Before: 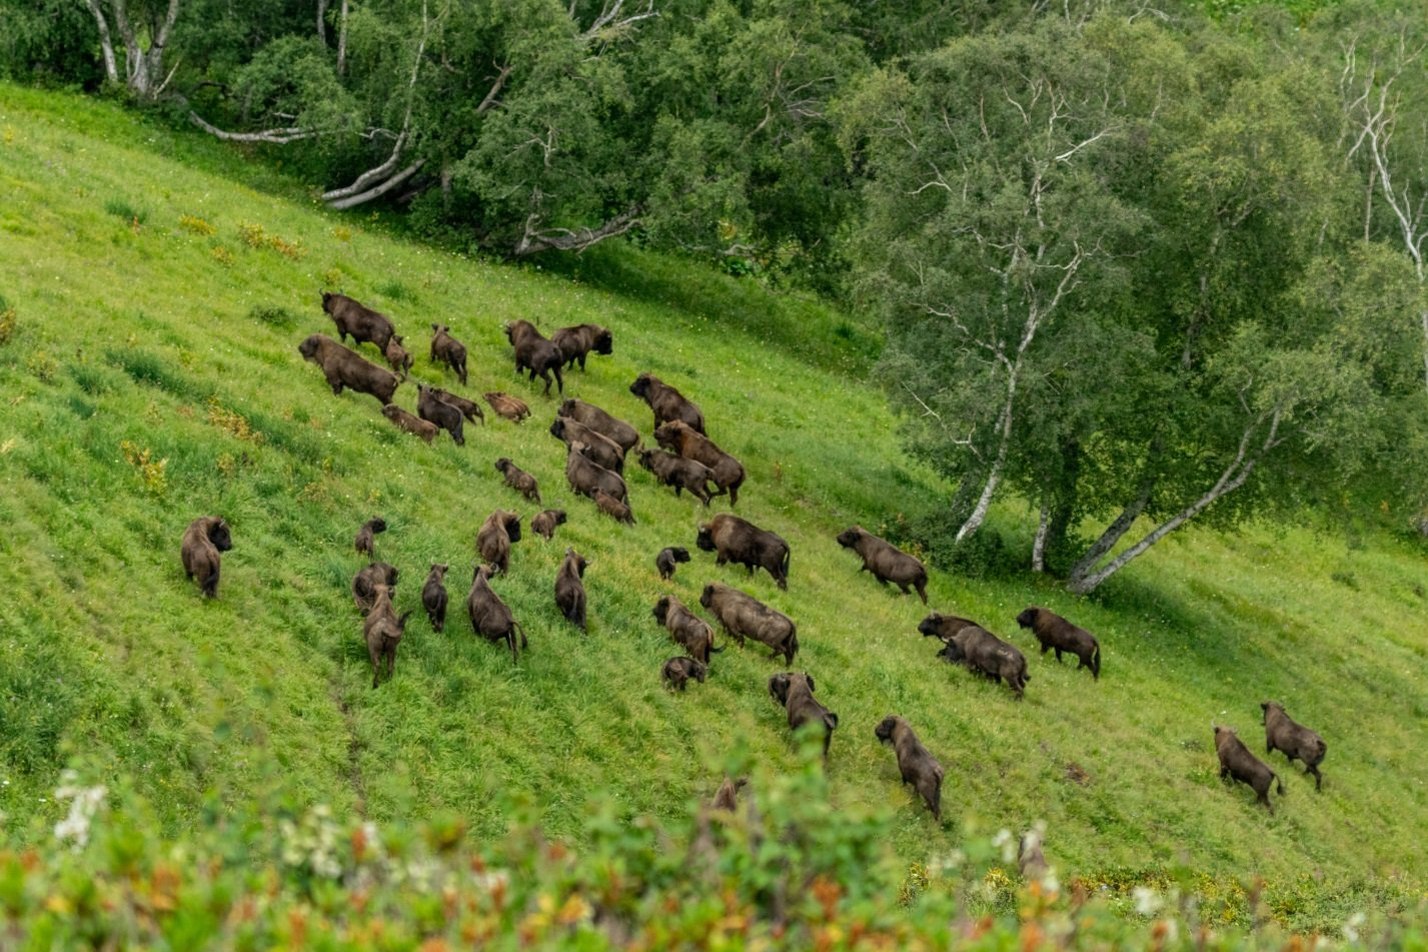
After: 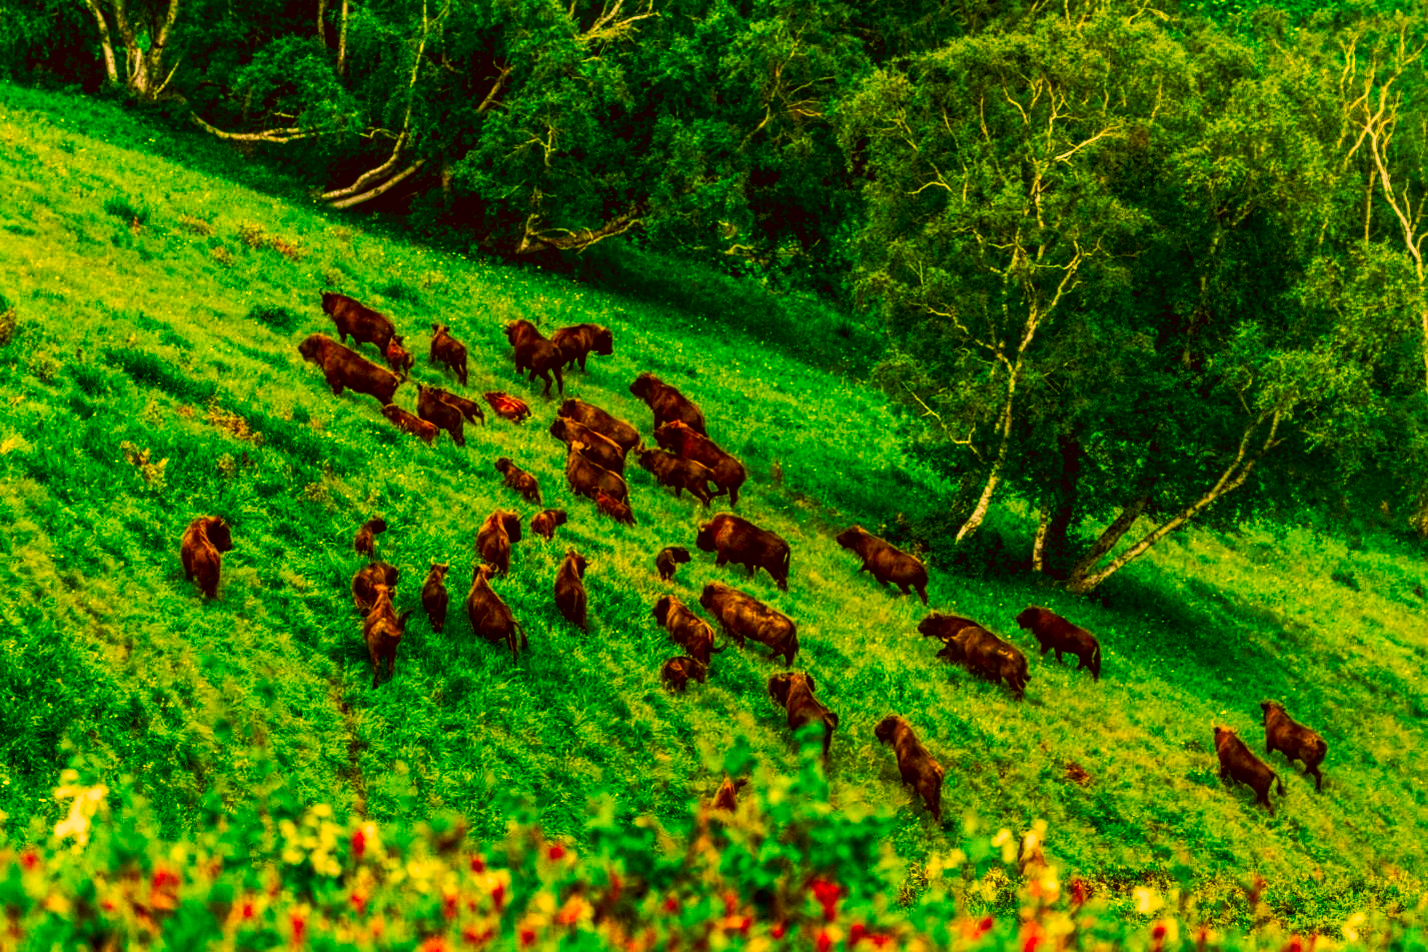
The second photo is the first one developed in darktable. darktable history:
color balance rgb: shadows lift › chroma 2.925%, shadows lift › hue 280.73°, perceptual saturation grading › global saturation 19.392%, saturation formula JzAzBz (2021)
contrast brightness saturation: contrast 0.185, brightness -0.111, saturation 0.206
local contrast: on, module defaults
tone curve: curves: ch0 [(0, 0.015) (0.037, 0.022) (0.131, 0.116) (0.316, 0.345) (0.49, 0.615) (0.677, 0.82) (0.813, 0.891) (1, 0.955)]; ch1 [(0, 0) (0.366, 0.367) (0.475, 0.462) (0.494, 0.496) (0.504, 0.497) (0.554, 0.571) (0.618, 0.668) (1, 1)]; ch2 [(0, 0) (0.333, 0.346) (0.375, 0.375) (0.435, 0.424) (0.476, 0.492) (0.502, 0.499) (0.525, 0.522) (0.558, 0.575) (0.614, 0.656) (1, 1)], preserve colors none
color correction: highlights a* 10.82, highlights b* 29.85, shadows a* 2.81, shadows b* 18.1, saturation 1.73
